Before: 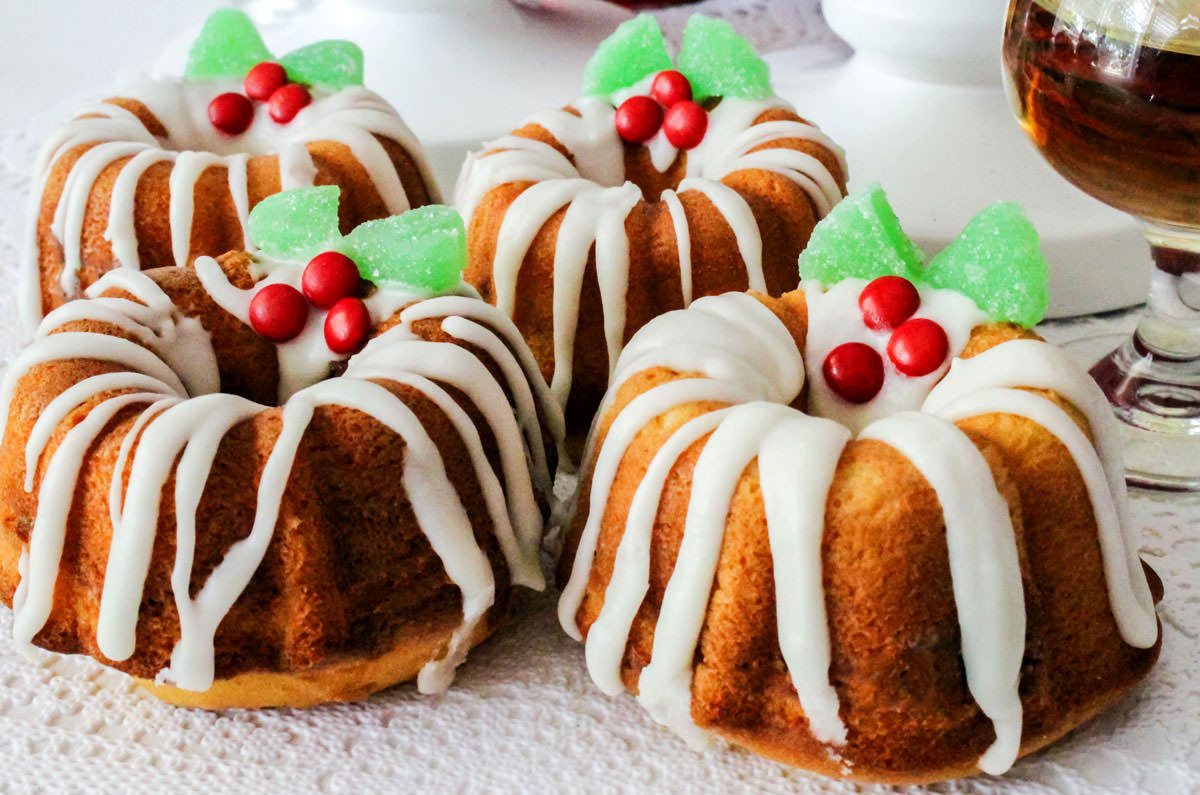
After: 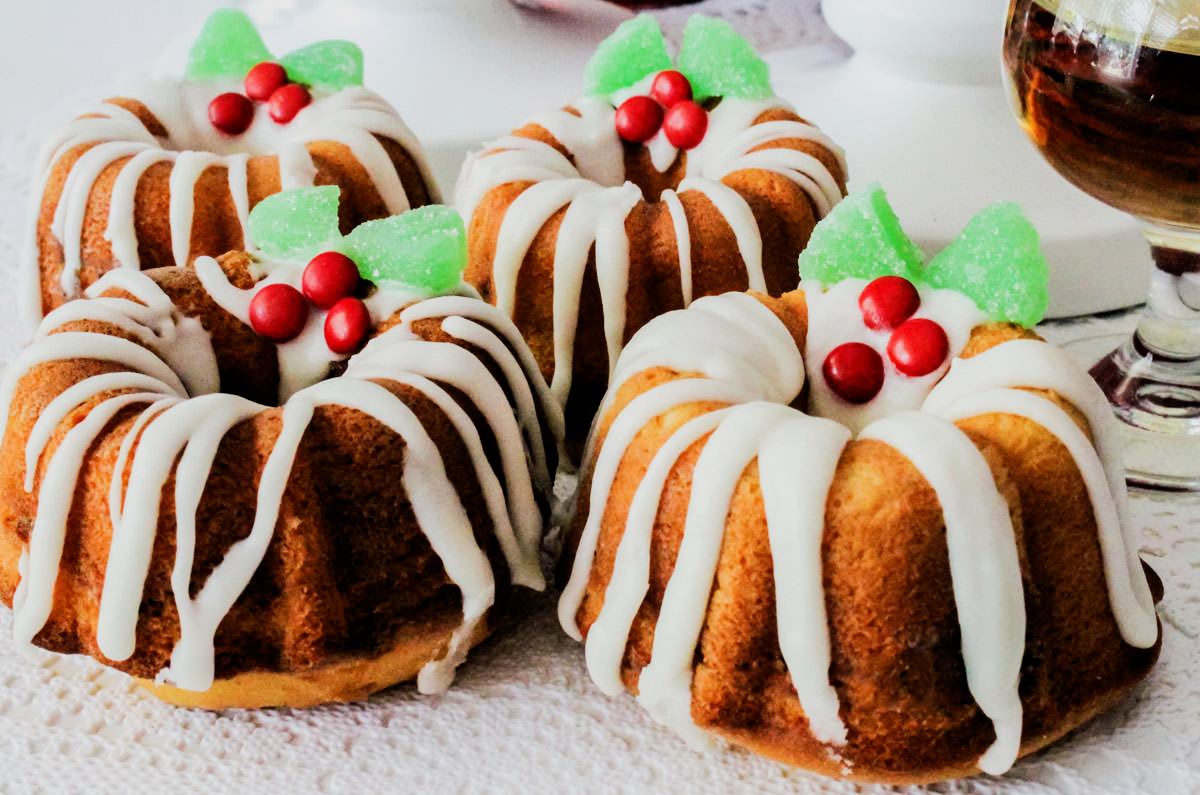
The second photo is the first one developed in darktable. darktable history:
filmic rgb: black relative exposure -16 EV, white relative exposure 5.32 EV, hardness 5.9, contrast 1.264
